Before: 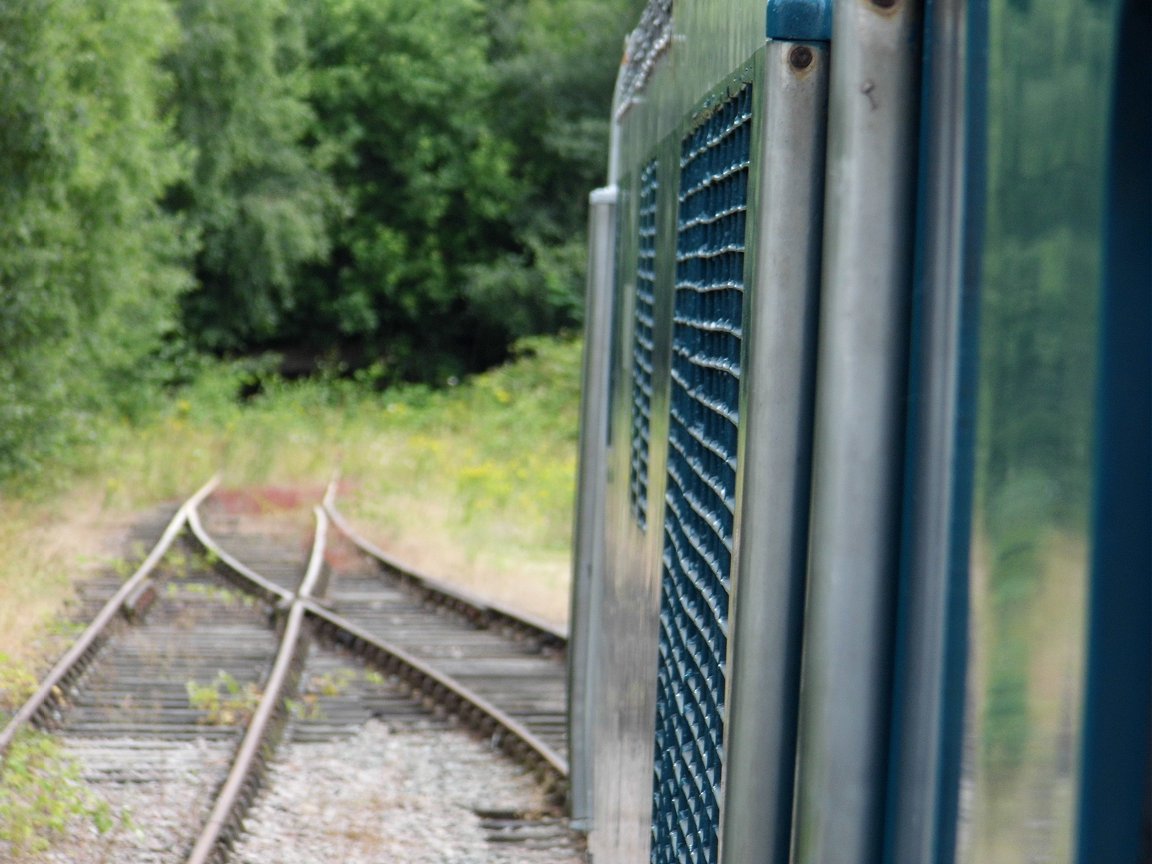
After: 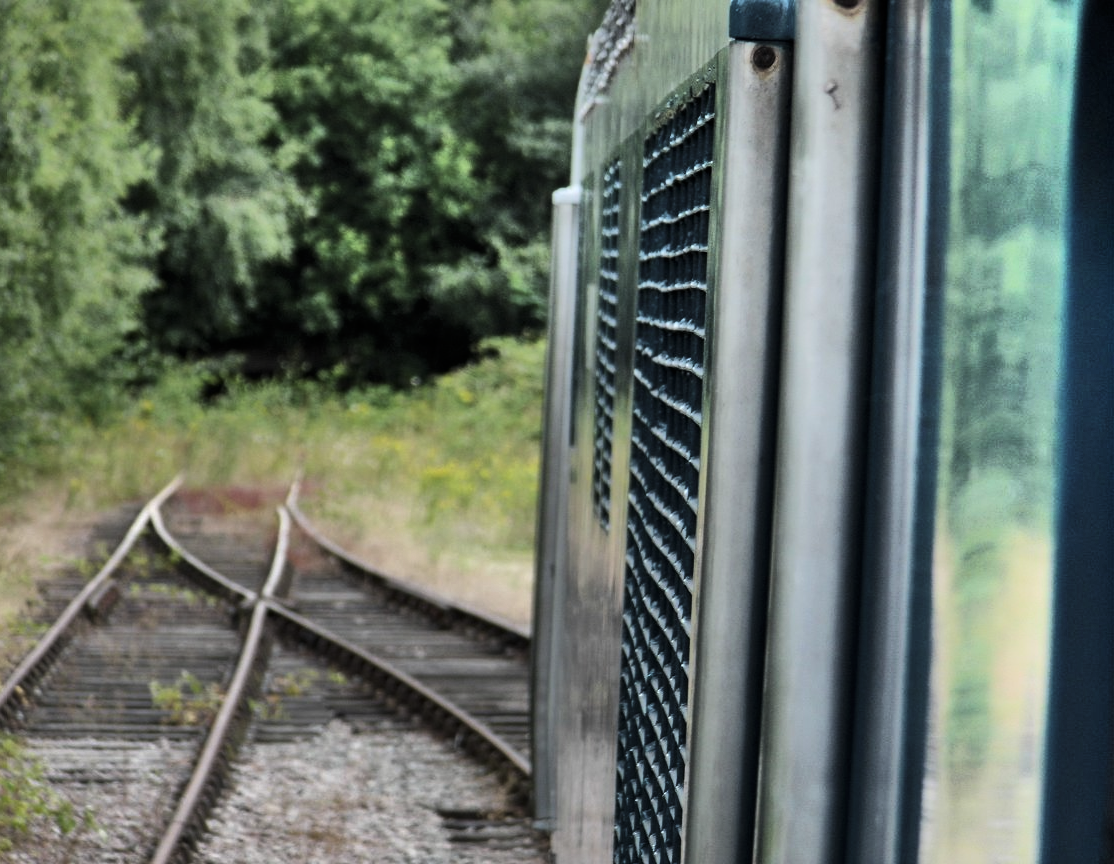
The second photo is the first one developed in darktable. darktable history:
crop and rotate: left 3.229%
tone equalizer: -7 EV 0.114 EV, smoothing diameter 2.08%, edges refinement/feathering 15.02, mask exposure compensation -1.57 EV, filter diffusion 5
levels: levels [0, 0.618, 1]
shadows and highlights: radius 123.91, shadows 98.31, white point adjustment -3.04, highlights -99.8, soften with gaussian
